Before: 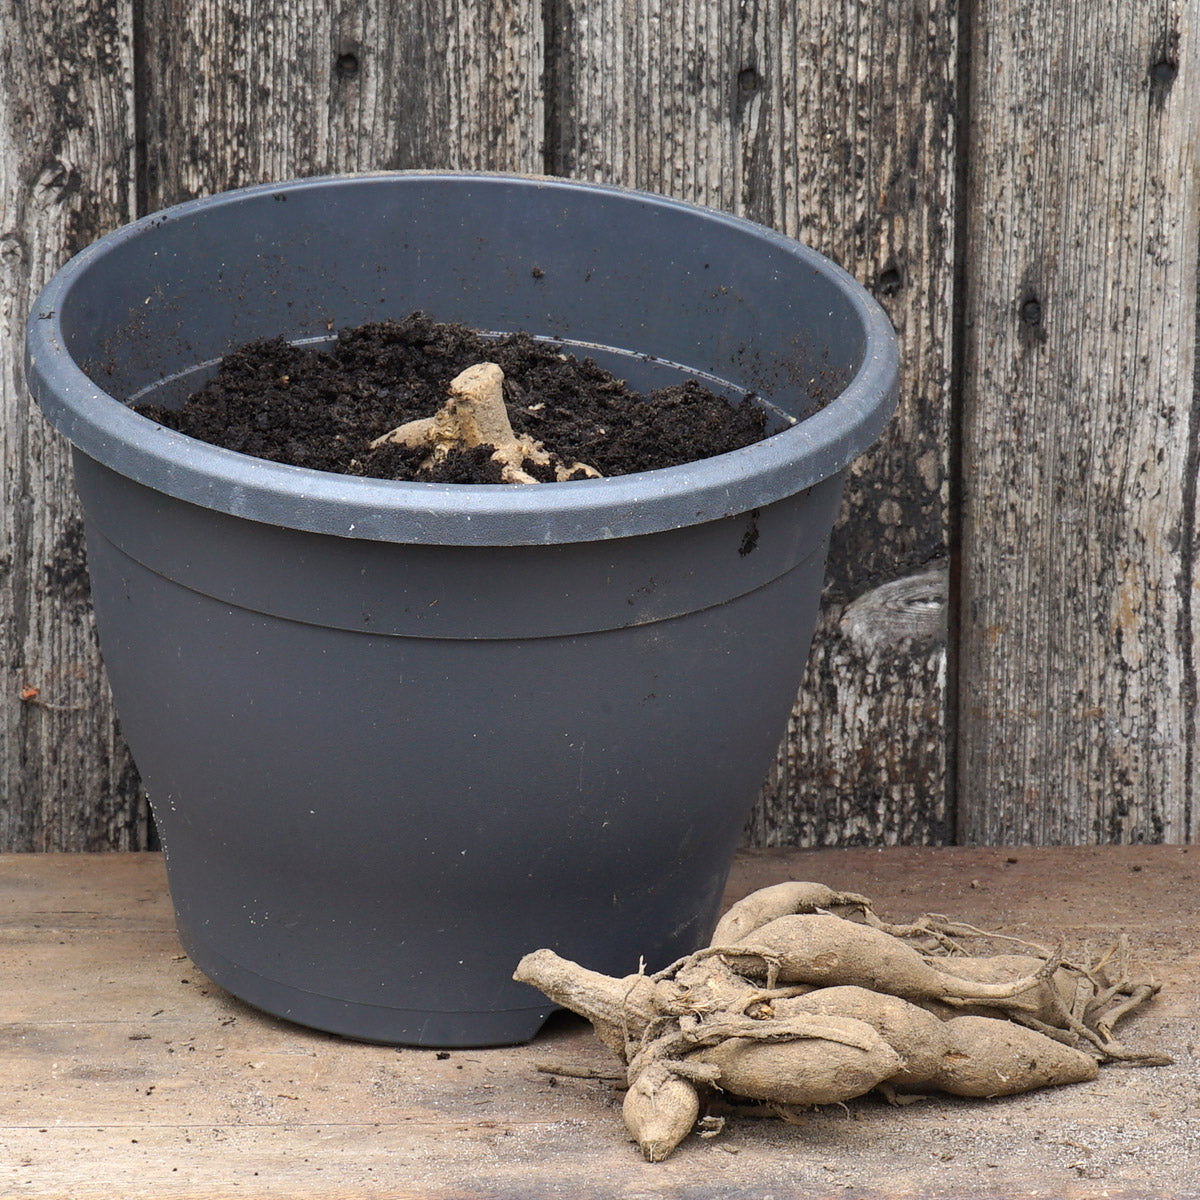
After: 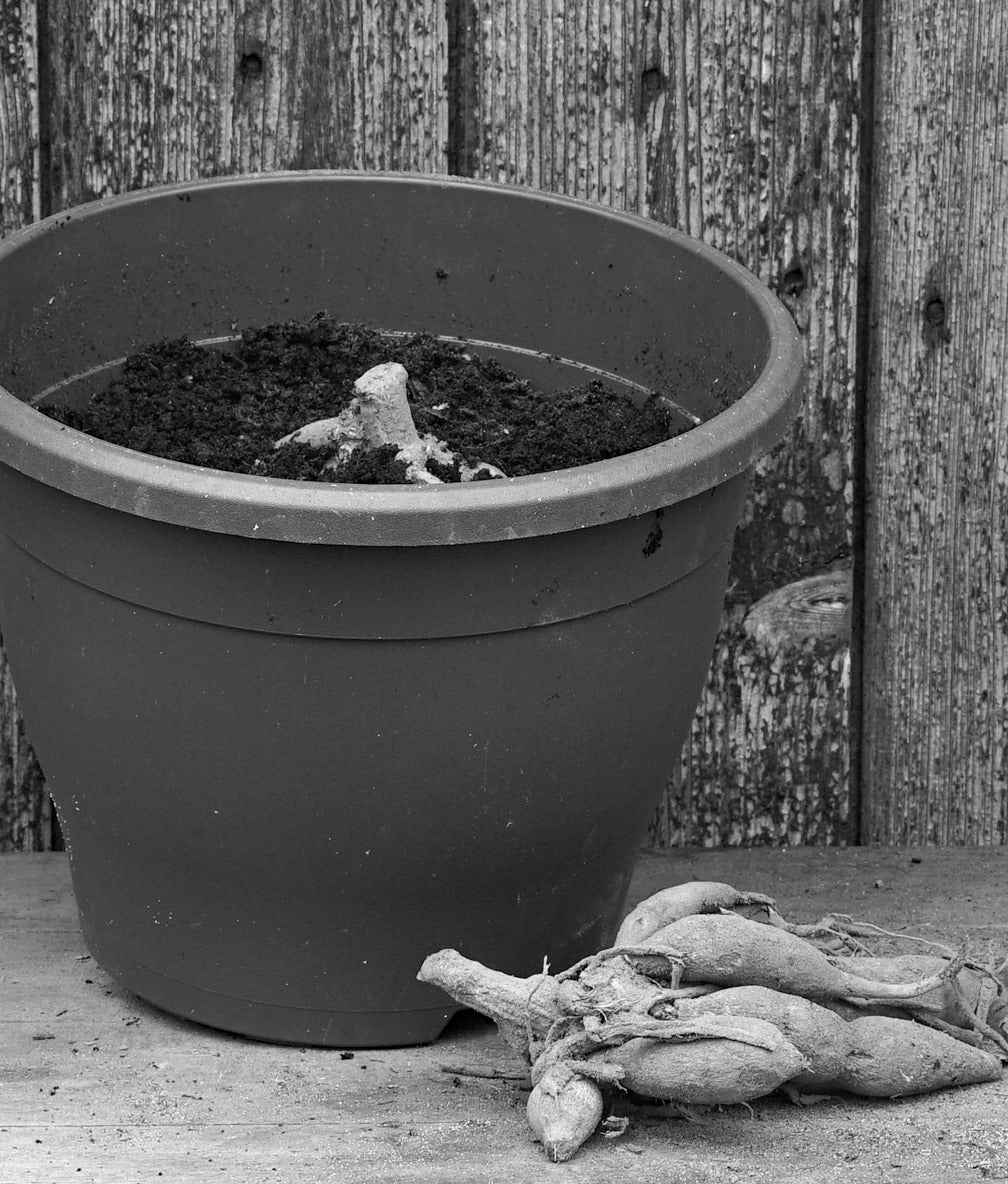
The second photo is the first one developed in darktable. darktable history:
crop: left 8.026%, right 7.374%
haze removal: compatibility mode true, adaptive false
monochrome: a 16.06, b 15.48, size 1
velvia: strength 75%
color correction: highlights a* -10.69, highlights b* -19.19
